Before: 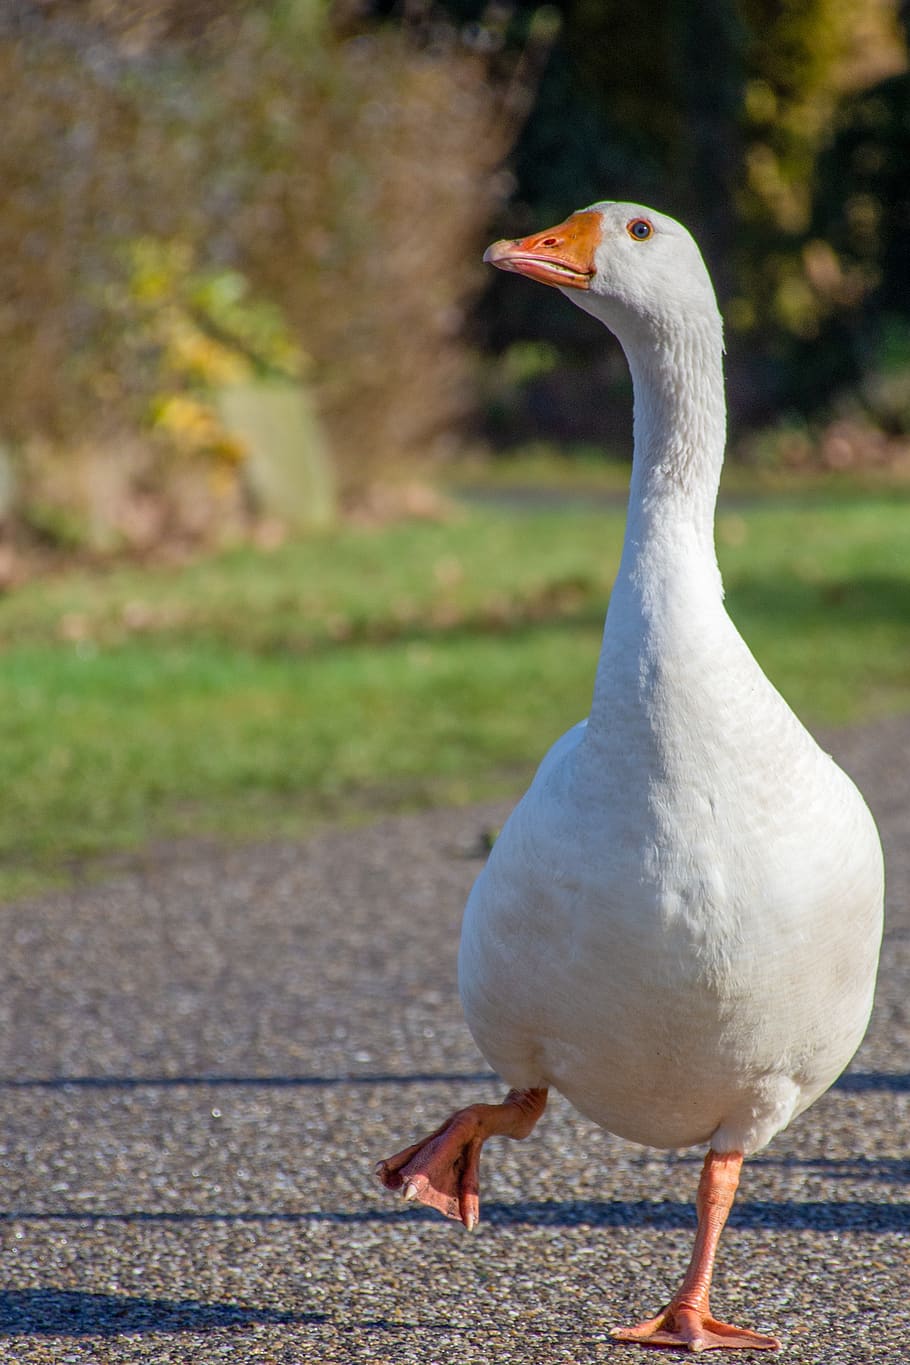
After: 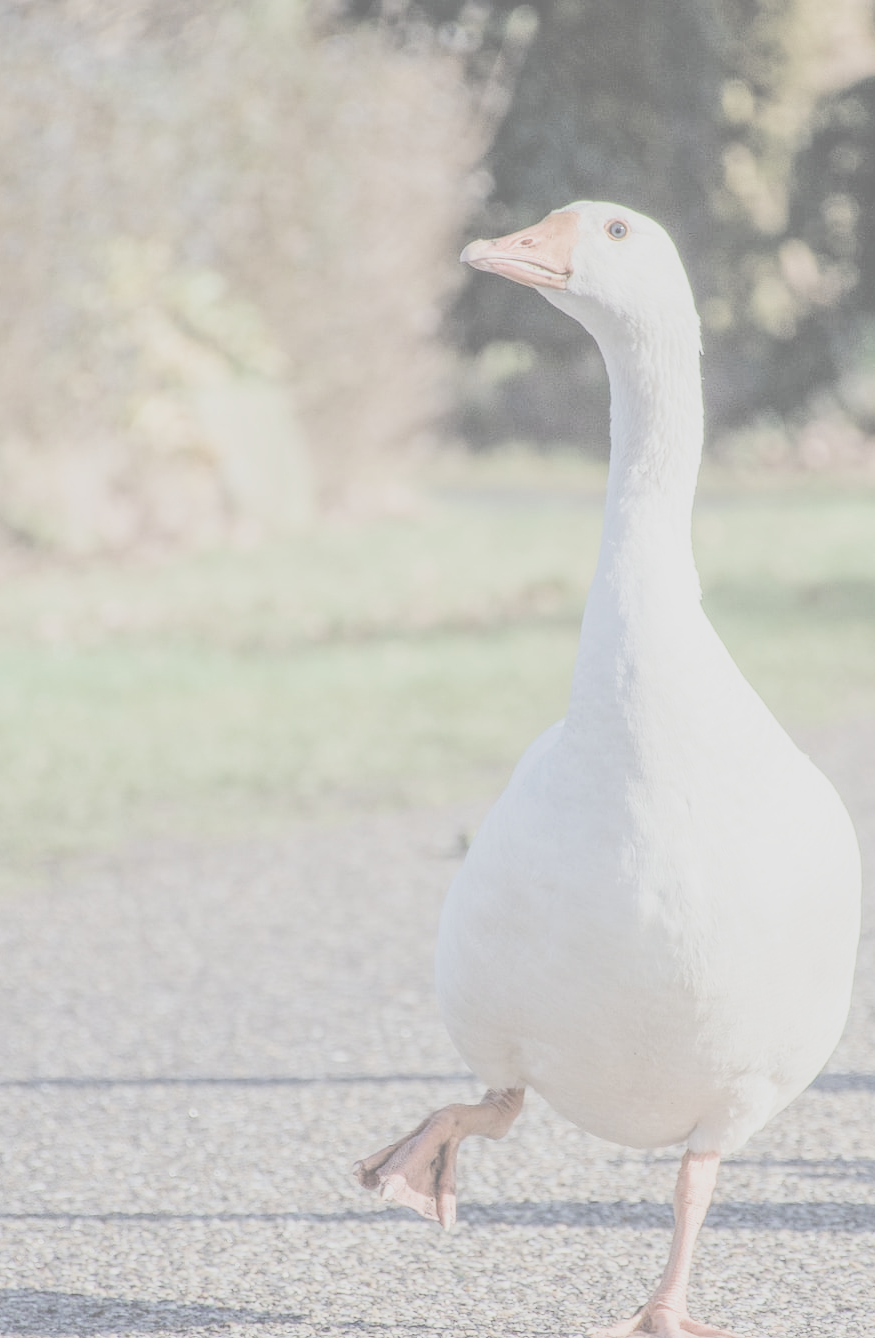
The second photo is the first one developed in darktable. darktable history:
crop and rotate: left 2.632%, right 1.108%, bottom 1.919%
exposure: black level correction 0, exposure 1.2 EV, compensate highlight preservation false
contrast brightness saturation: contrast -0.33, brightness 0.734, saturation -0.78
filmic rgb: black relative exposure -7.65 EV, white relative exposure 4.56 EV, hardness 3.61, contrast 1.056, color science v5 (2021), iterations of high-quality reconstruction 0, contrast in shadows safe, contrast in highlights safe
